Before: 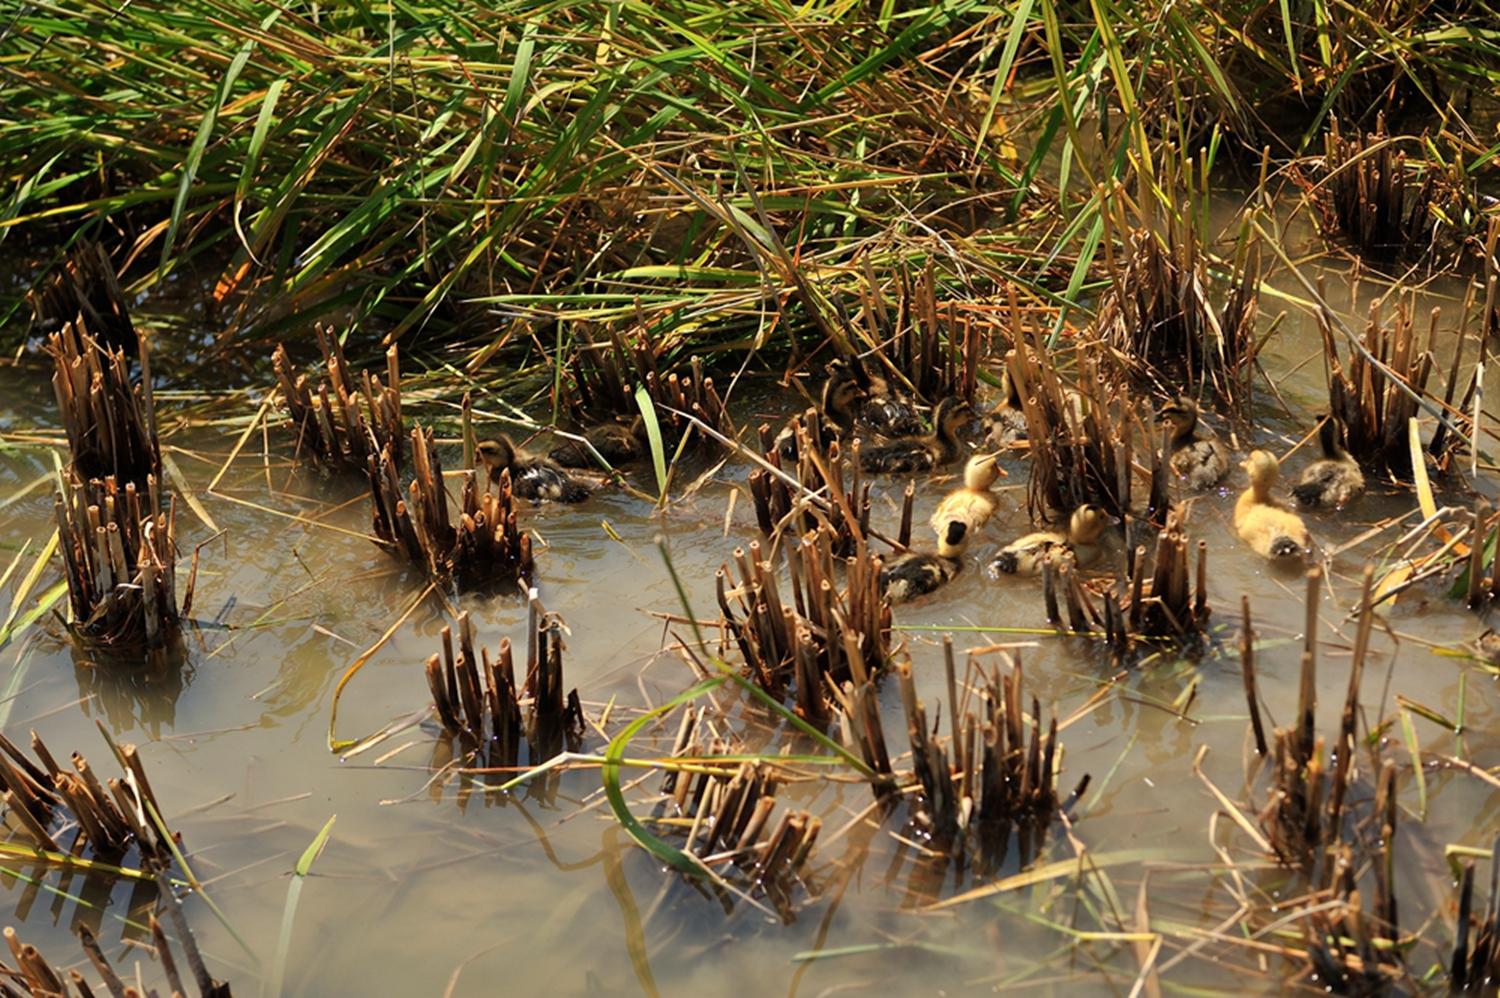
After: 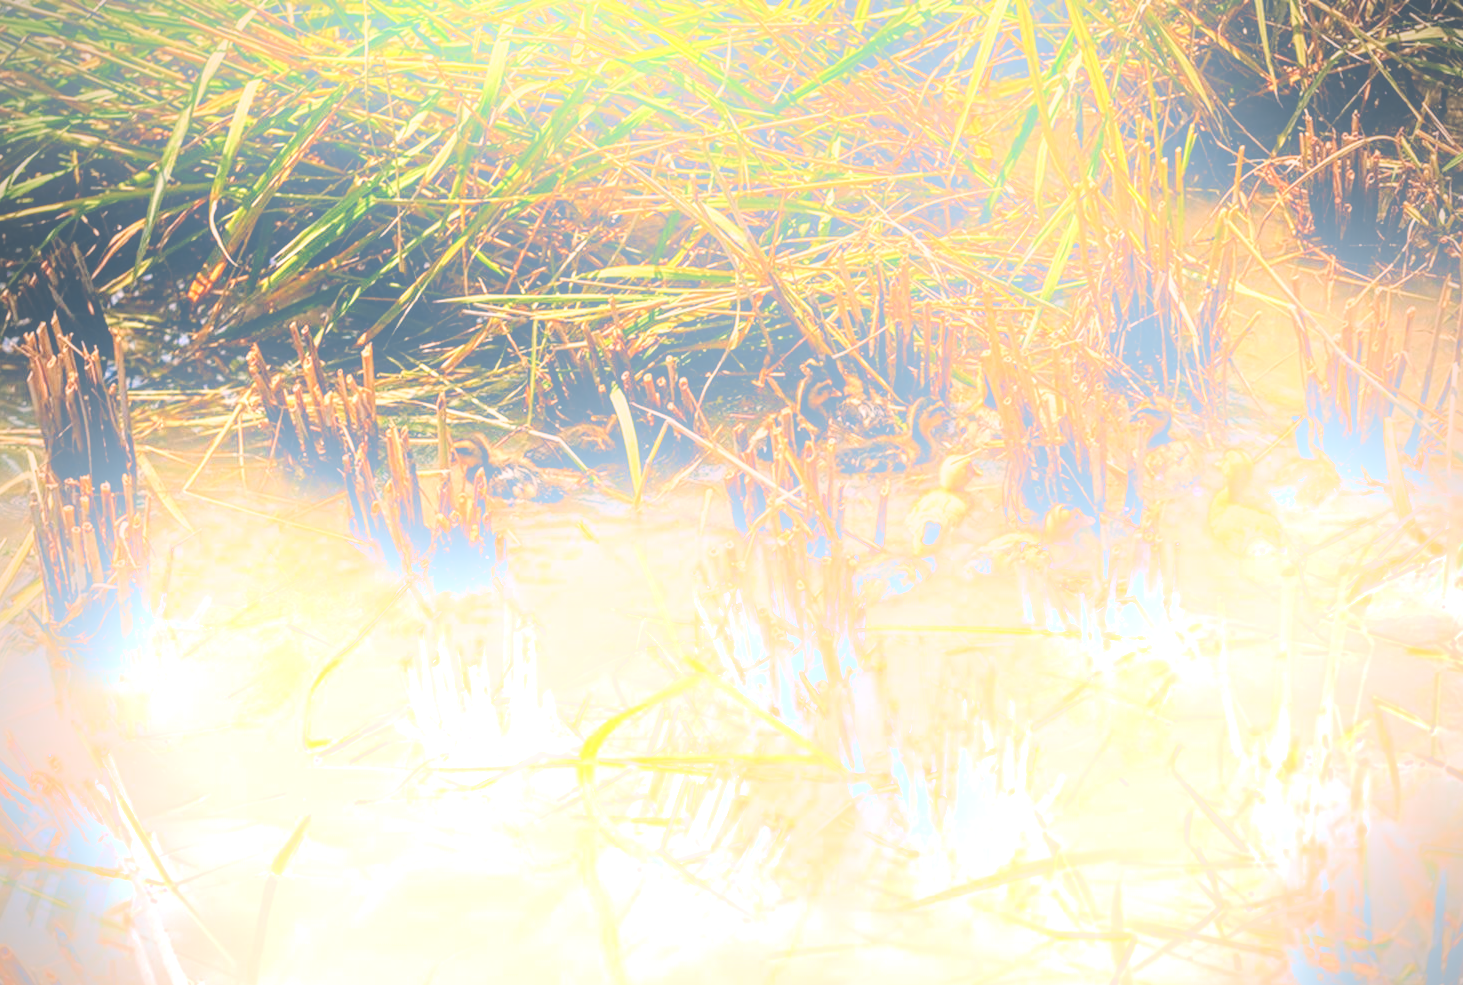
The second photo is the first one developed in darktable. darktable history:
crop and rotate: left 1.774%, right 0.633%, bottom 1.28%
exposure: exposure -0.293 EV, compensate highlight preservation false
local contrast: highlights 60%, shadows 60%, detail 160%
color correction: highlights a* 14.46, highlights b* 5.85, shadows a* -5.53, shadows b* -15.24, saturation 0.85
bloom: size 25%, threshold 5%, strength 90%
base curve: curves: ch0 [(0, 0) (0.012, 0.01) (0.073, 0.168) (0.31, 0.711) (0.645, 0.957) (1, 1)], preserve colors none
color zones: curves: ch0 [(0.068, 0.464) (0.25, 0.5) (0.48, 0.508) (0.75, 0.536) (0.886, 0.476) (0.967, 0.456)]; ch1 [(0.066, 0.456) (0.25, 0.5) (0.616, 0.508) (0.746, 0.56) (0.934, 0.444)]
vignetting: fall-off start 79.88%
